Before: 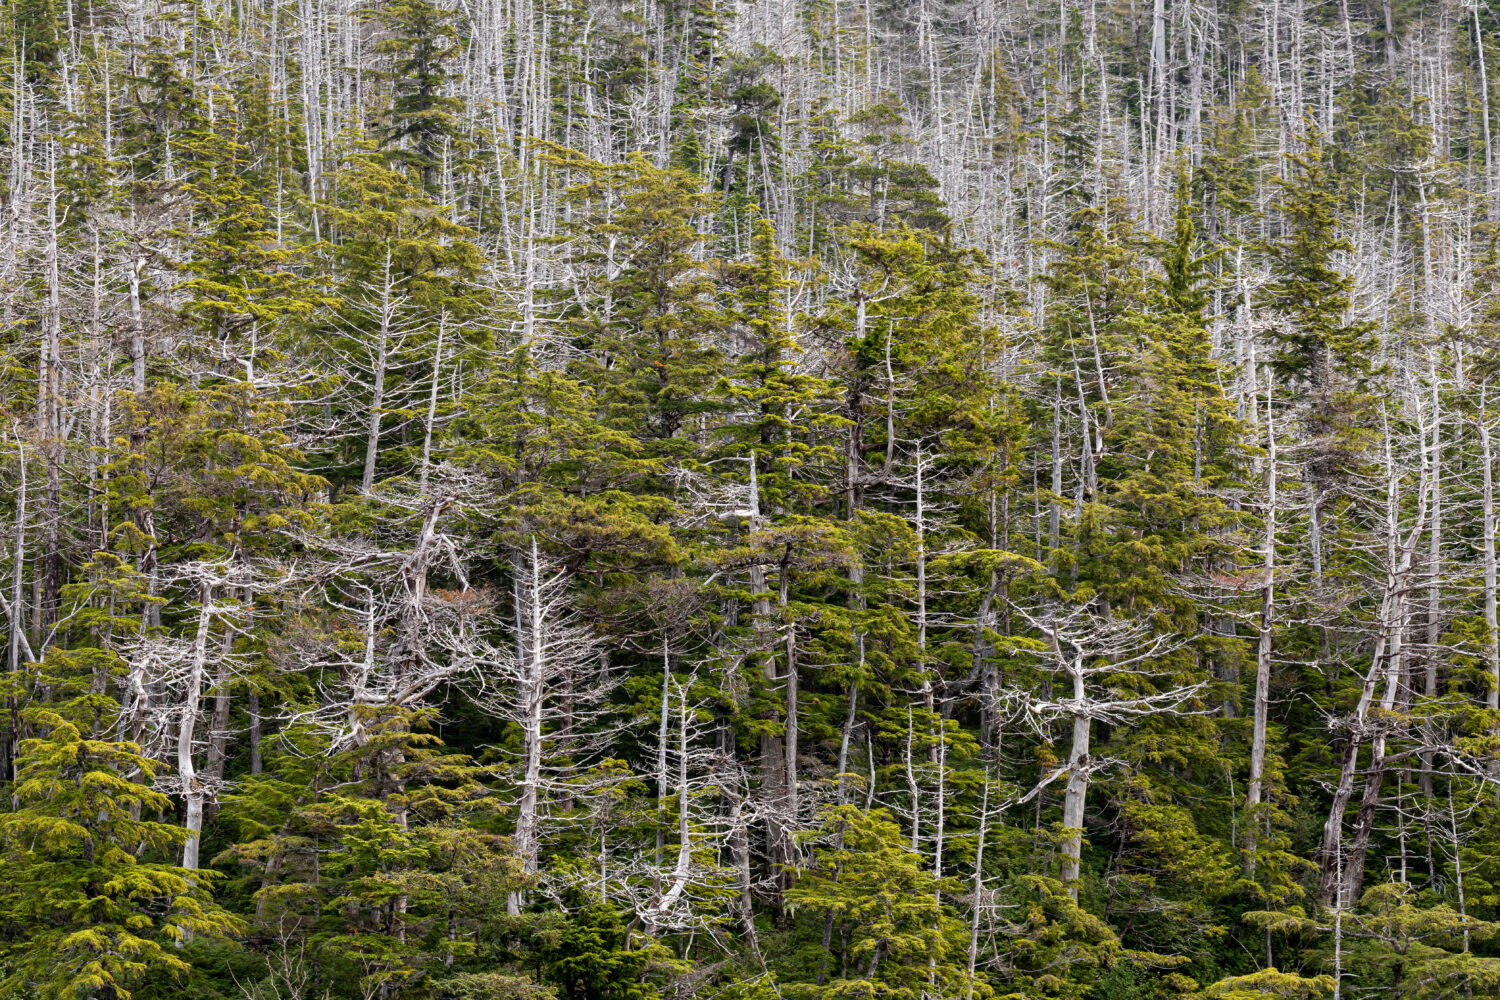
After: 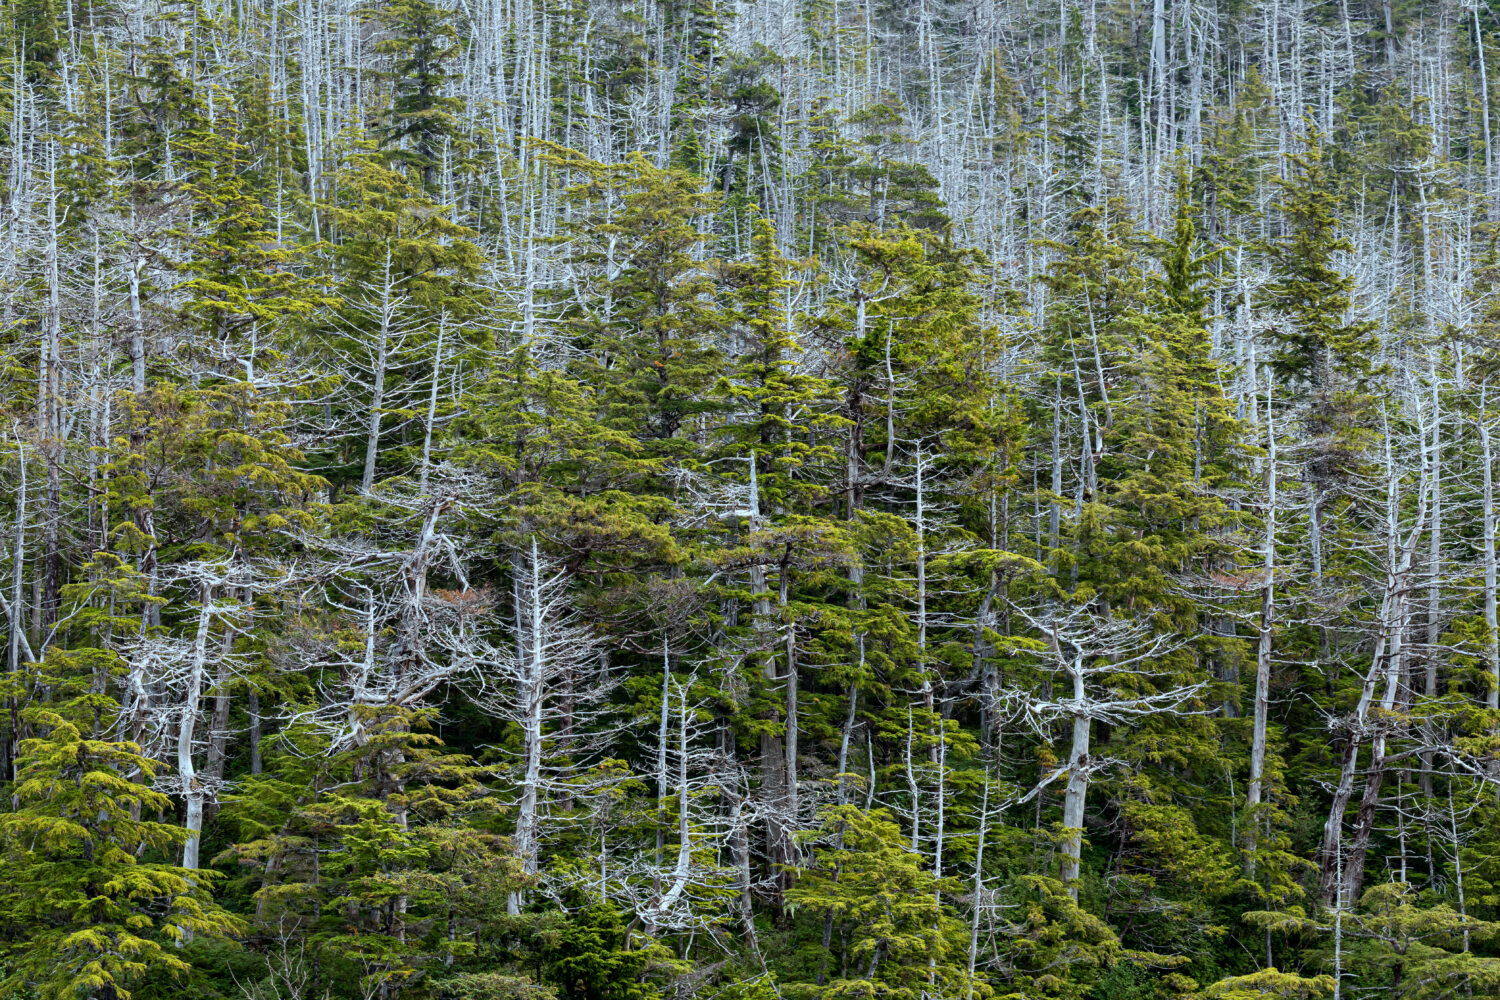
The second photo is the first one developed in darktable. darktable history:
color calibration: output R [0.999, 0.026, -0.11, 0], output G [-0.019, 1.037, -0.099, 0], output B [0.022, -0.023, 0.902, 0], illuminant F (fluorescent), F source F9 (Cool White Deluxe 4150 K) – high CRI, x 0.374, y 0.373, temperature 4157.94 K
contrast brightness saturation: contrast 0.053
